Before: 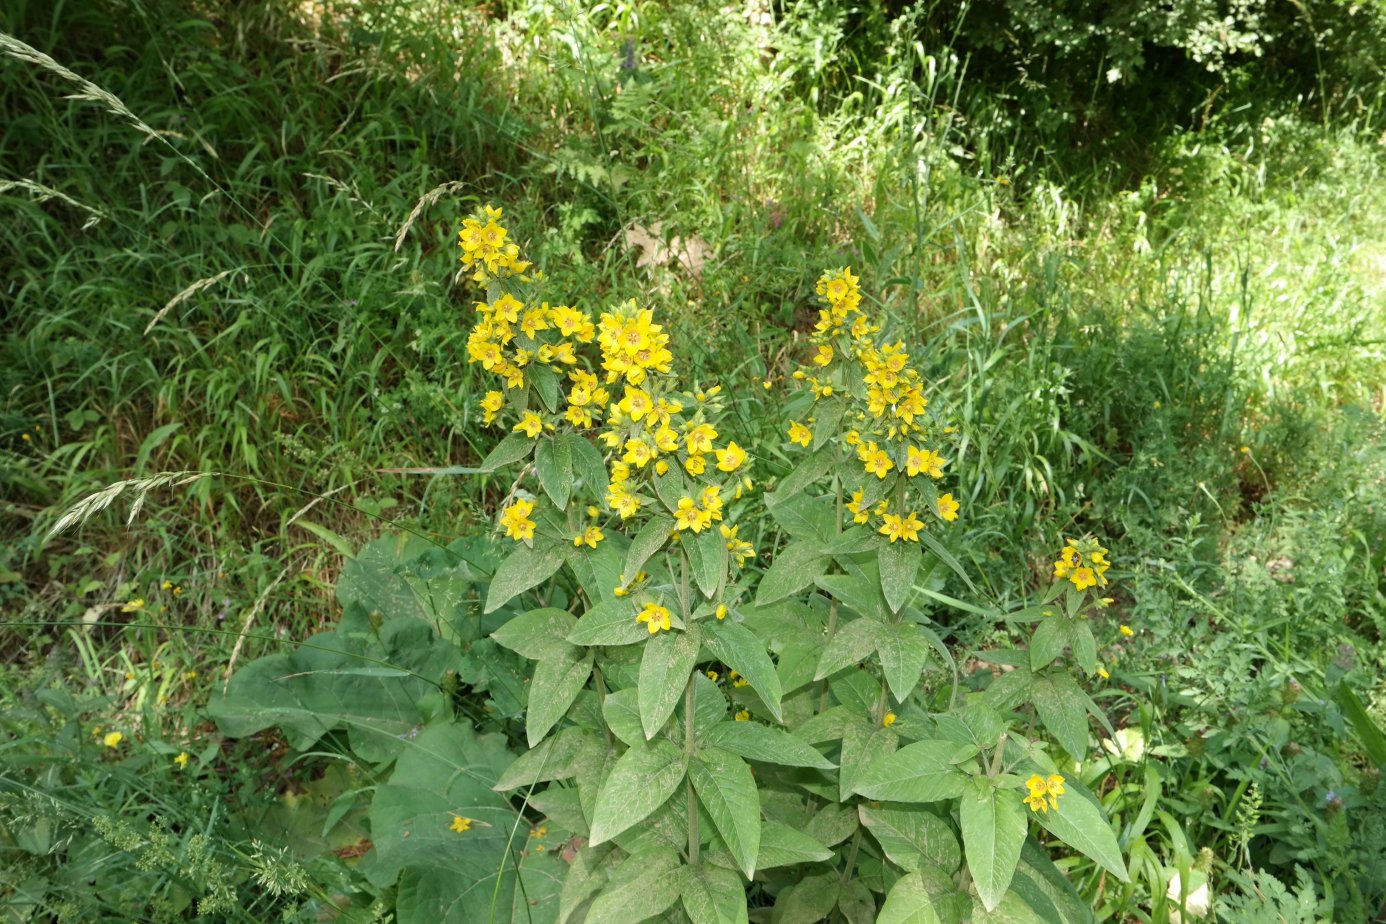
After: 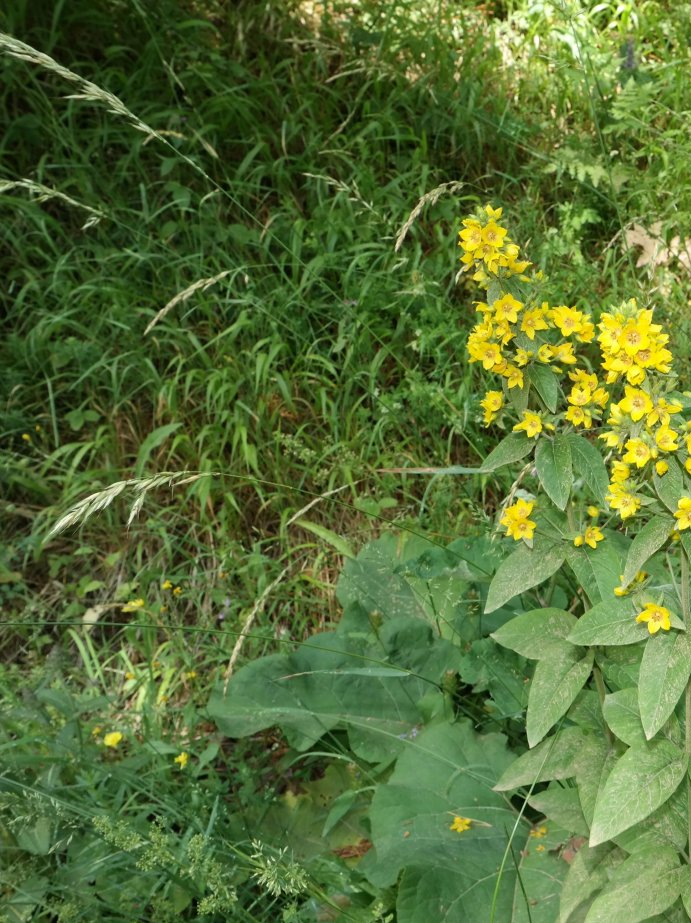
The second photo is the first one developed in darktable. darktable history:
crop and rotate: left 0.06%, top 0%, right 50.014%
